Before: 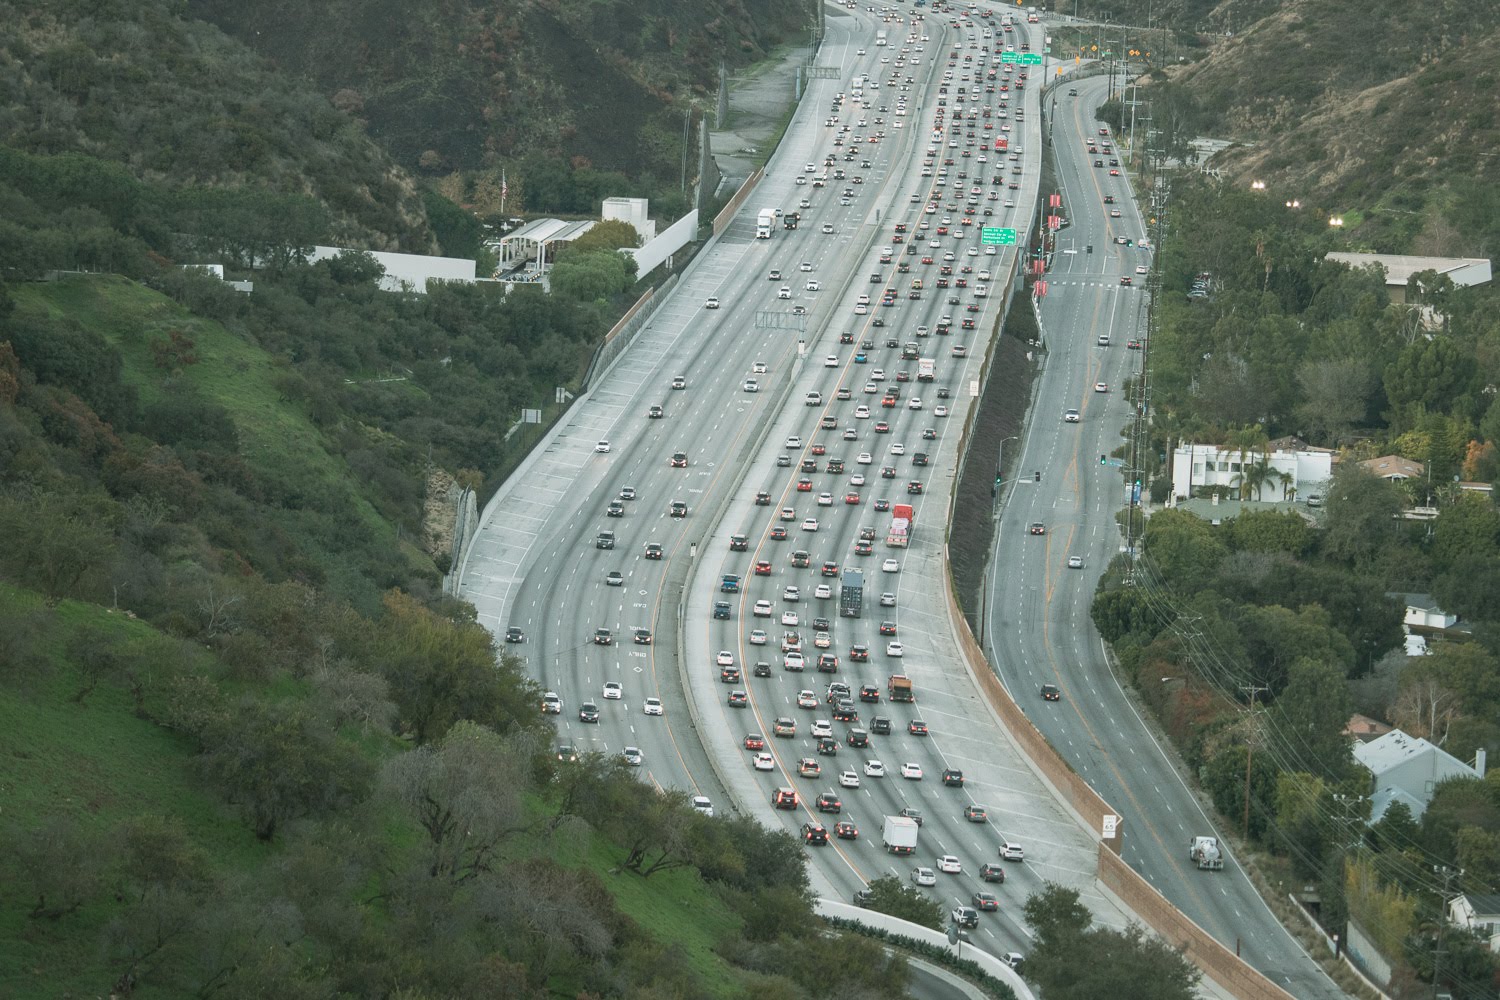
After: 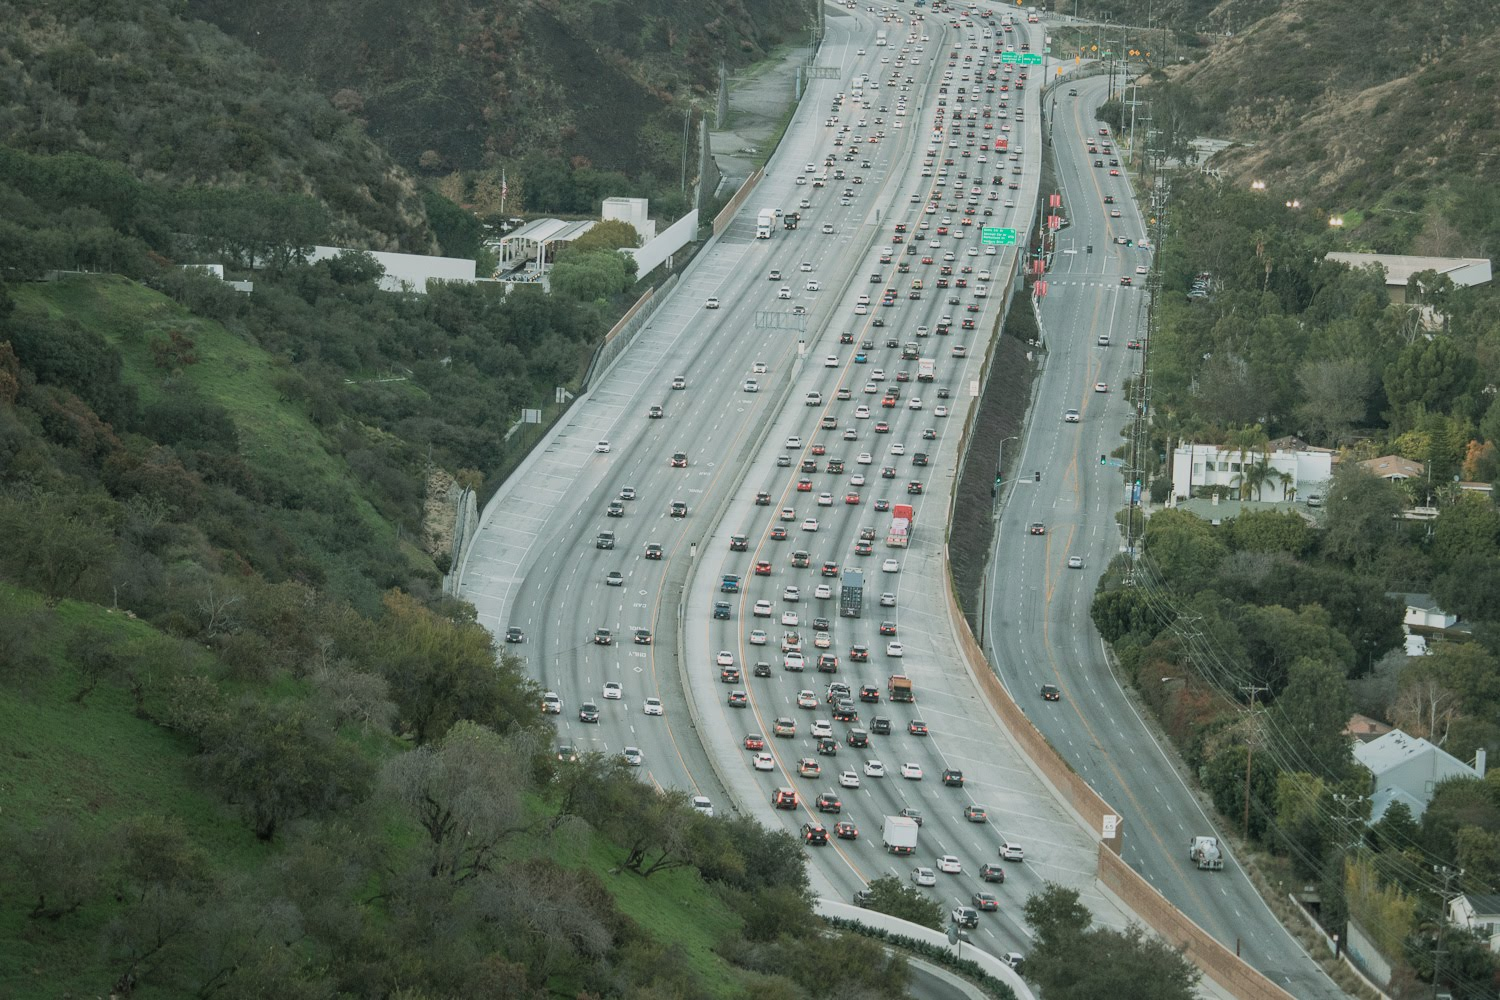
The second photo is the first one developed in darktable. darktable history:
filmic rgb: black relative exposure -7.99 EV, white relative exposure 3.81 EV, hardness 4.39, color science v6 (2022)
